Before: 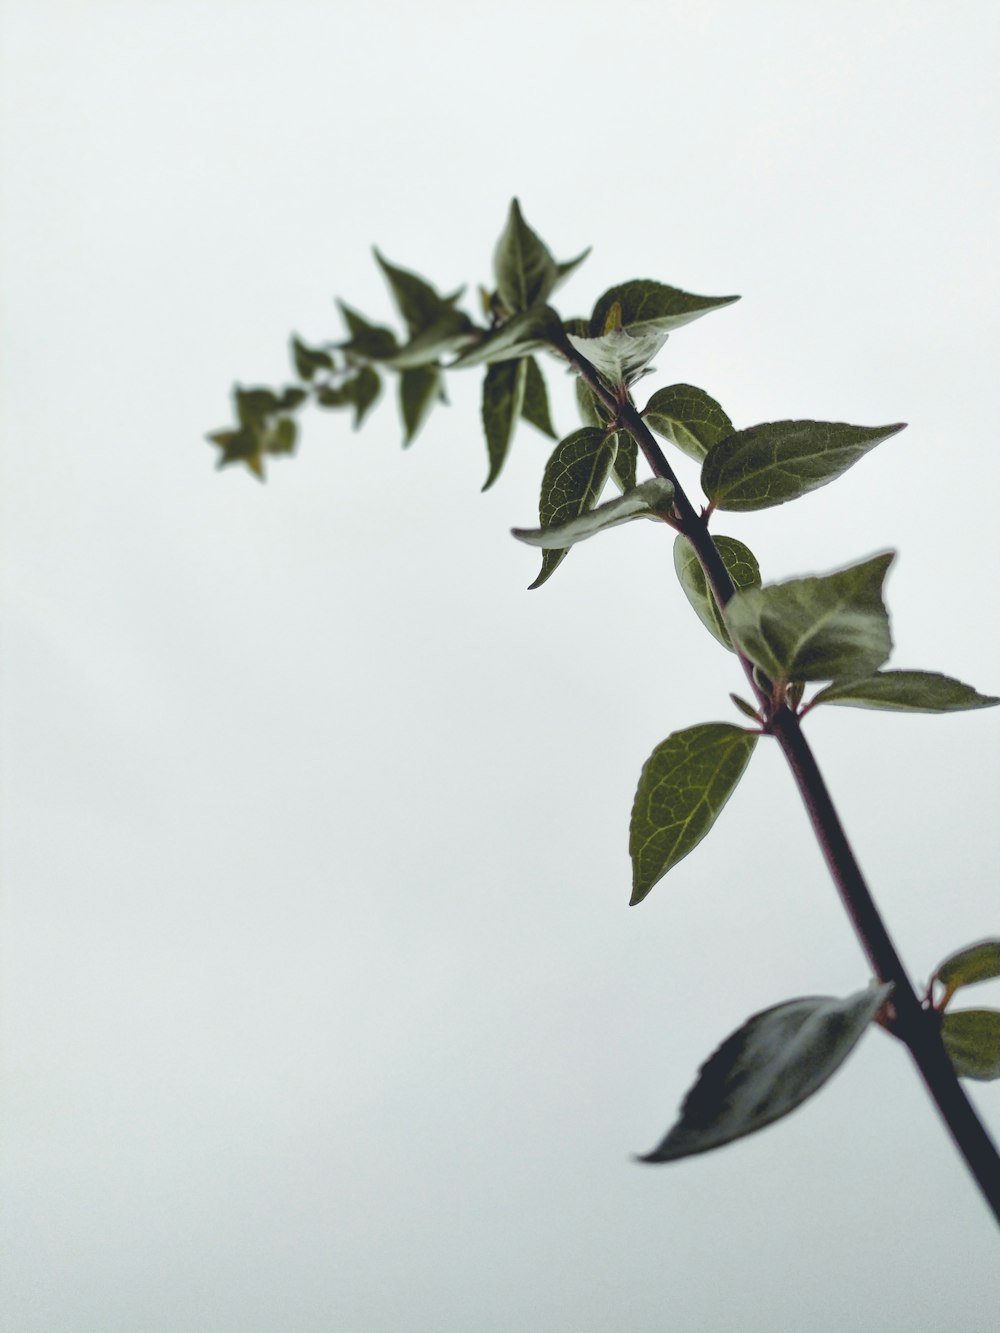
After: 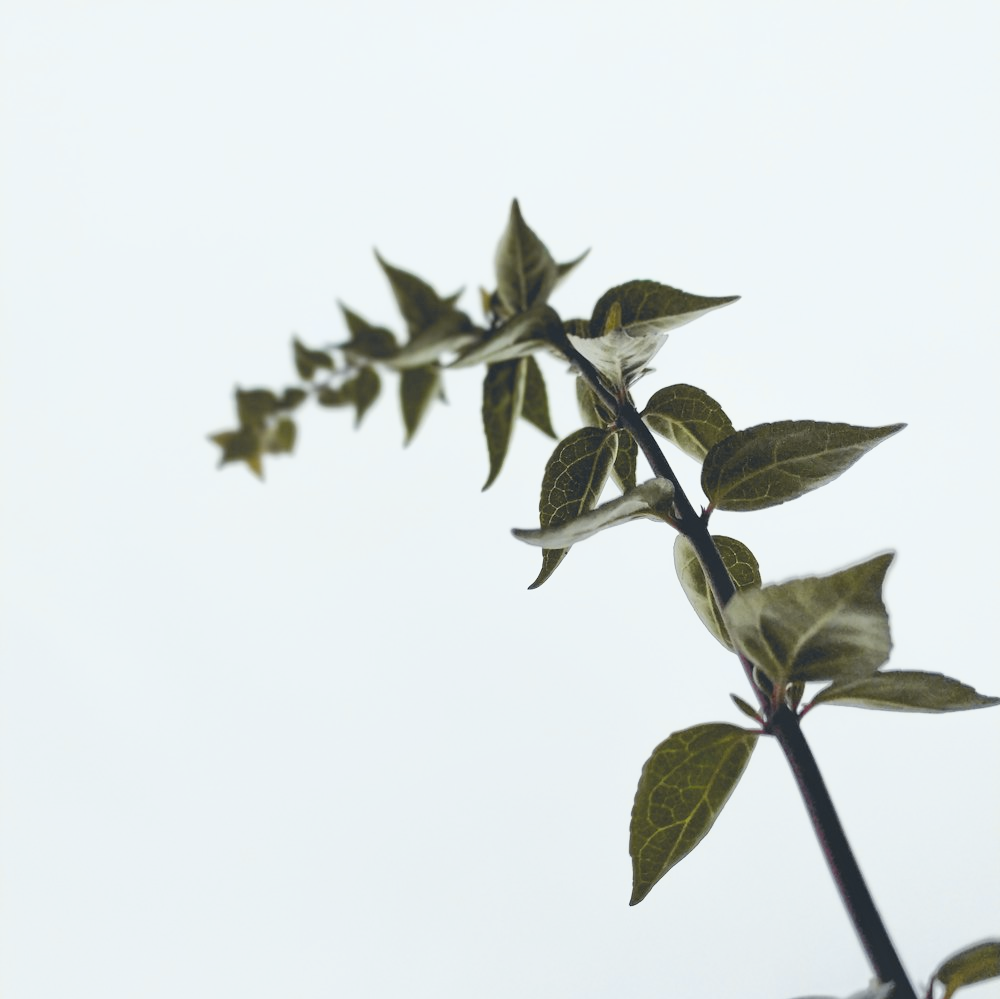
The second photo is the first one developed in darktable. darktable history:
tone curve: curves: ch0 [(0, 0.074) (0.129, 0.136) (0.285, 0.301) (0.689, 0.764) (0.854, 0.926) (0.987, 0.977)]; ch1 [(0, 0) (0.337, 0.249) (0.434, 0.437) (0.485, 0.491) (0.515, 0.495) (0.566, 0.57) (0.625, 0.625) (0.764, 0.806) (1, 1)]; ch2 [(0, 0) (0.314, 0.301) (0.401, 0.411) (0.505, 0.499) (0.54, 0.54) (0.608, 0.613) (0.706, 0.735) (1, 1)], color space Lab, independent channels, preserve colors none
crop: bottom 24.967%
contrast equalizer: octaves 7, y [[0.6 ×6], [0.55 ×6], [0 ×6], [0 ×6], [0 ×6]], mix -0.3
